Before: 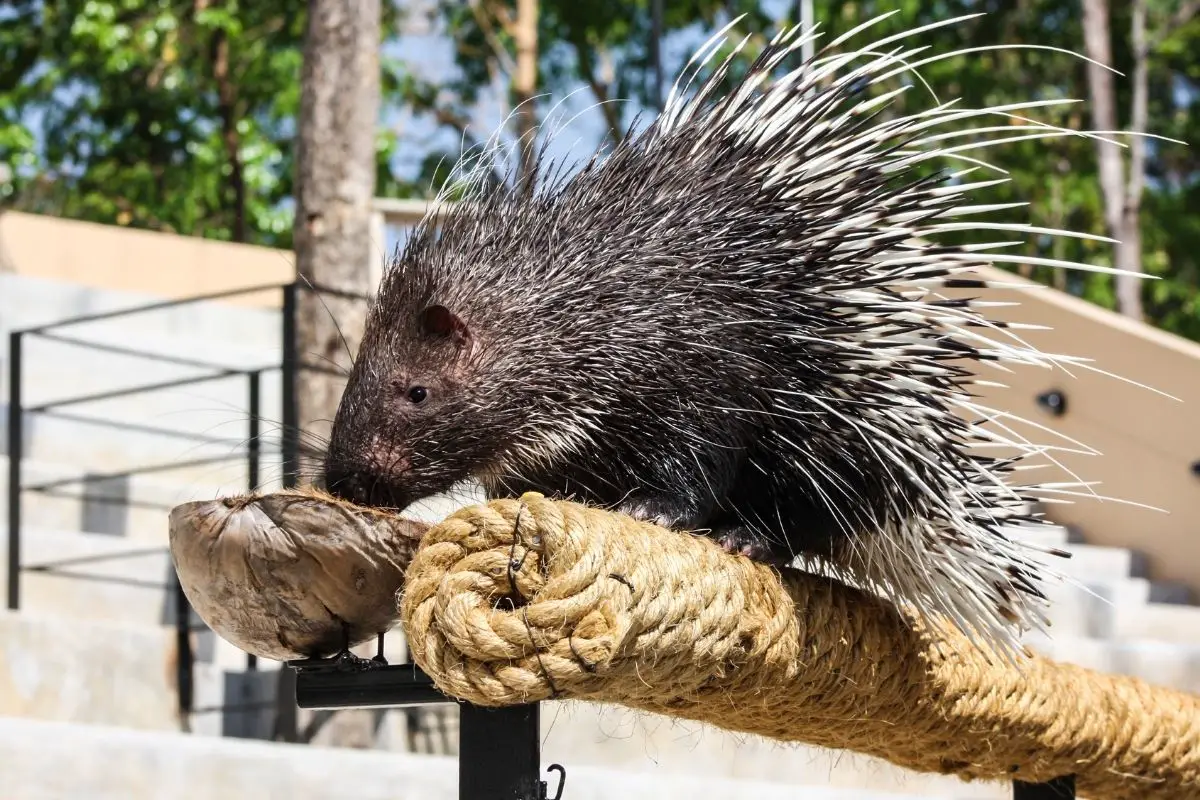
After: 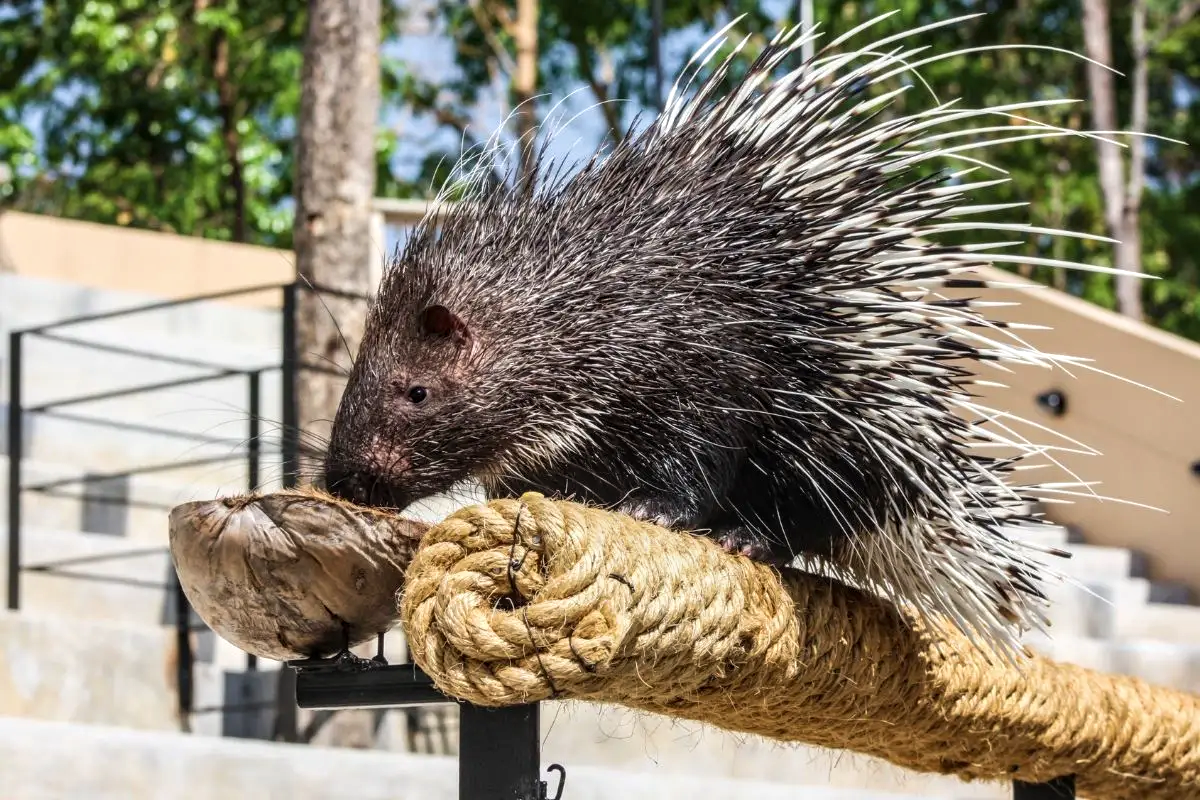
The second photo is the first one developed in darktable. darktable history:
local contrast: on, module defaults
velvia: strength 10%
